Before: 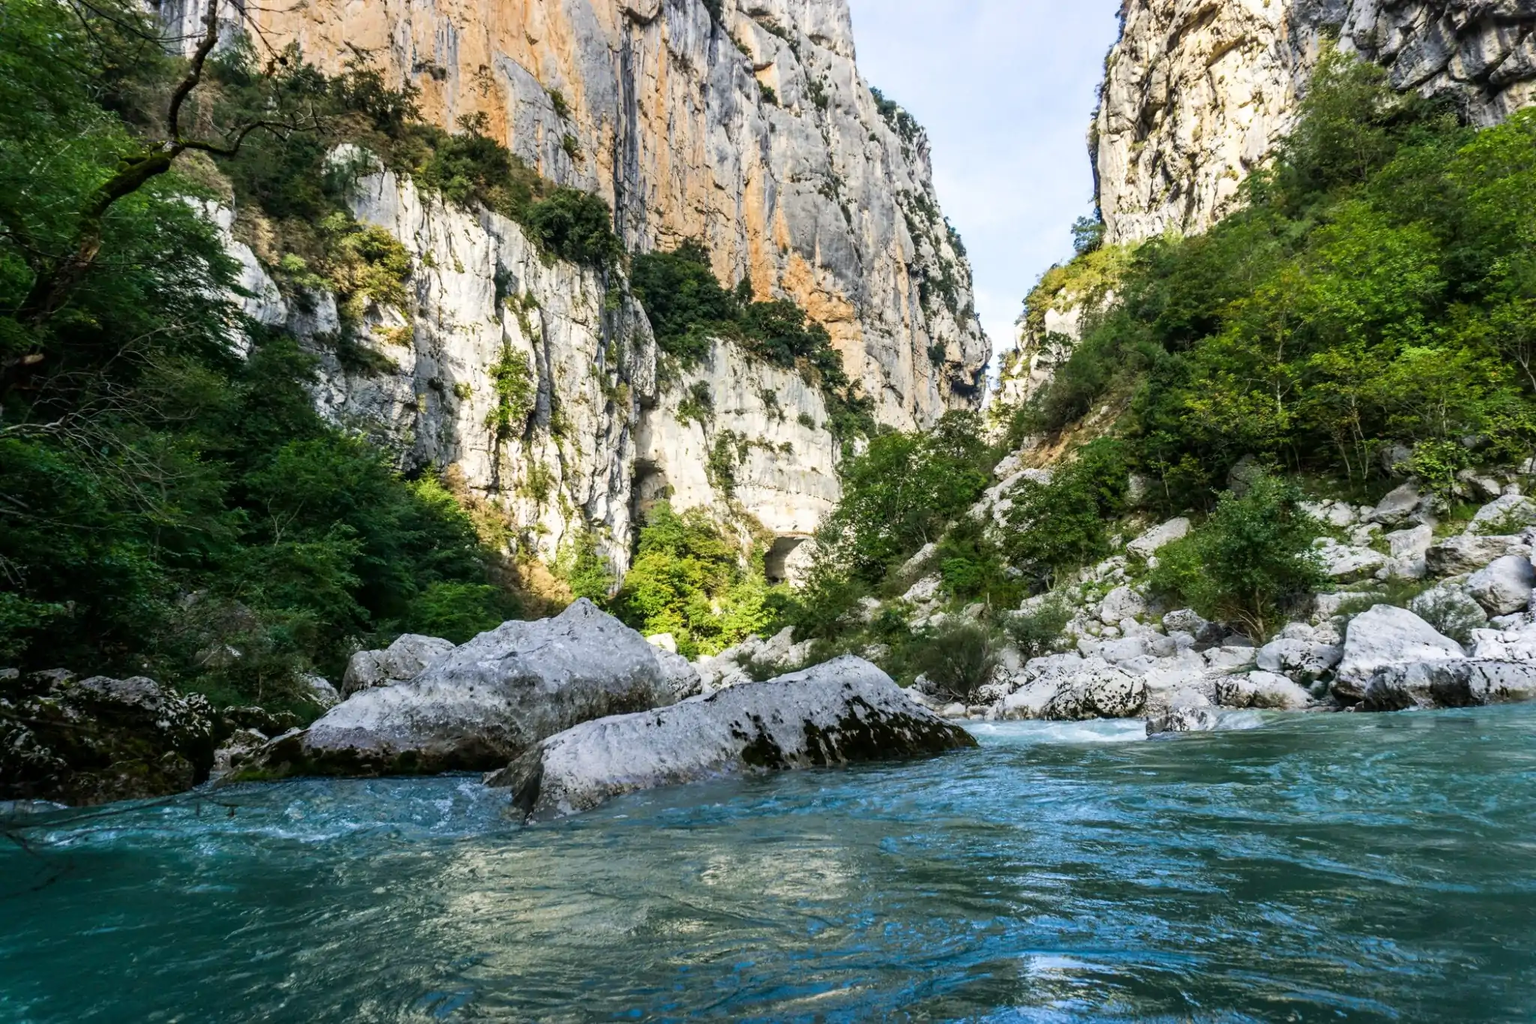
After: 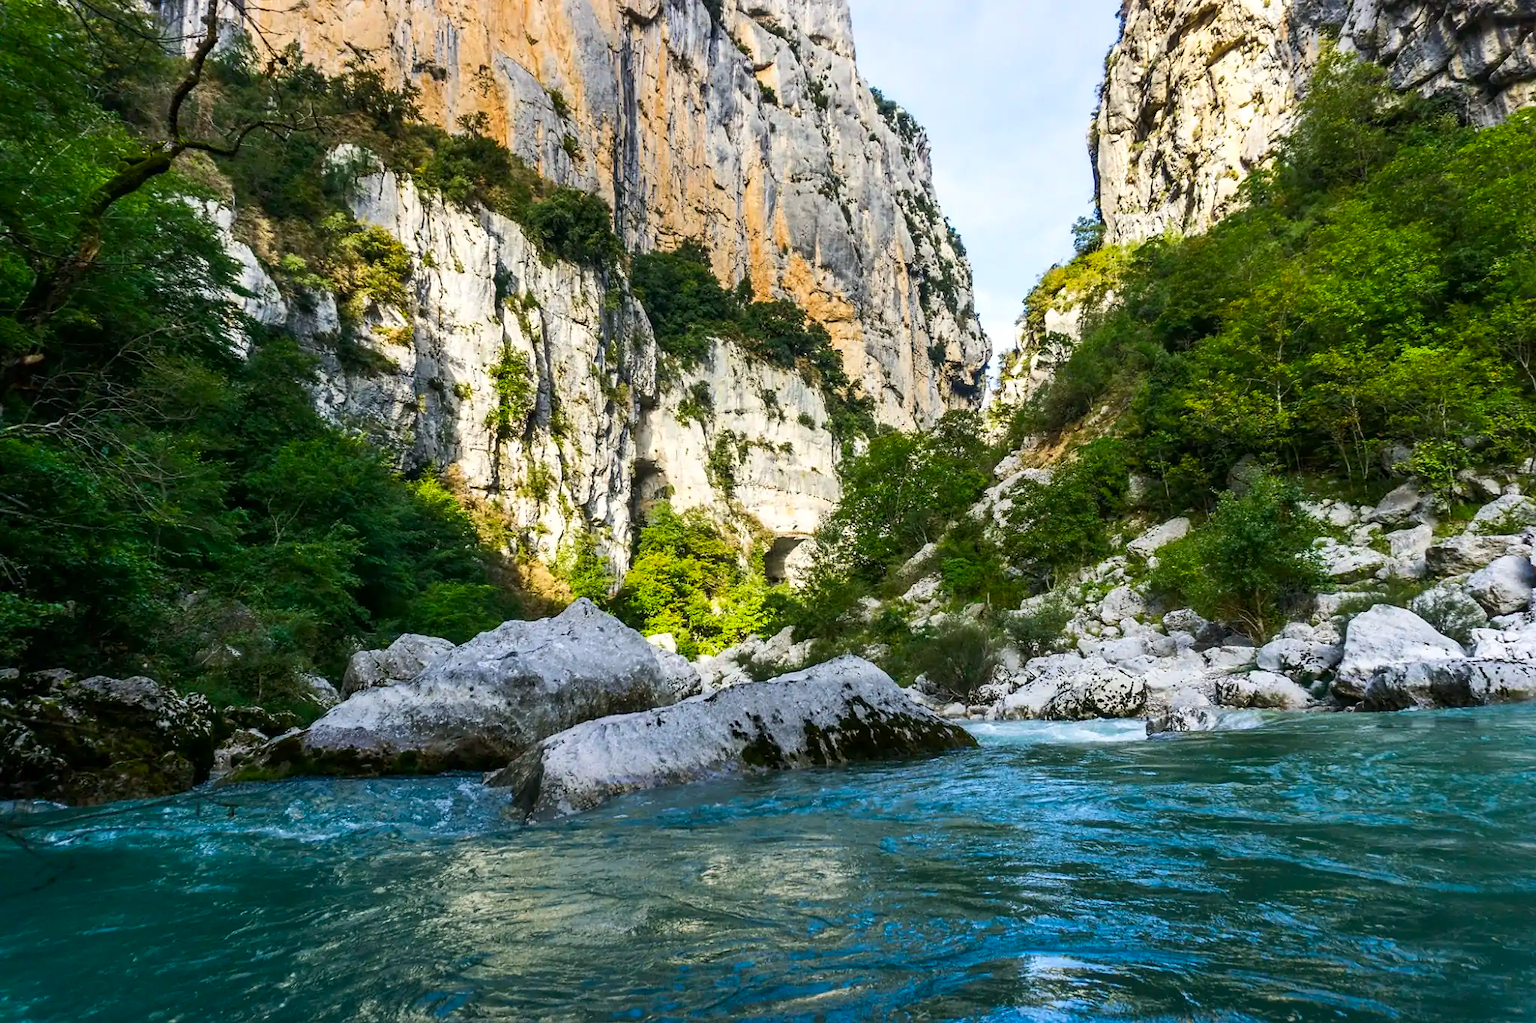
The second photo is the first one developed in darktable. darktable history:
contrast brightness saturation: contrast 0.084, saturation 0.021
sharpen: radius 1.03, threshold 0.922
color balance rgb: linear chroma grading › global chroma 15.131%, perceptual saturation grading › global saturation 0.13%, perceptual brilliance grading › highlights 7.948%, perceptual brilliance grading › mid-tones 3.902%, perceptual brilliance grading › shadows 2.15%, global vibrance 20%
tone equalizer: -8 EV 0.284 EV, -7 EV 0.401 EV, -6 EV 0.405 EV, -5 EV 0.246 EV, -3 EV -0.281 EV, -2 EV -0.413 EV, -1 EV -0.391 EV, +0 EV -0.275 EV
